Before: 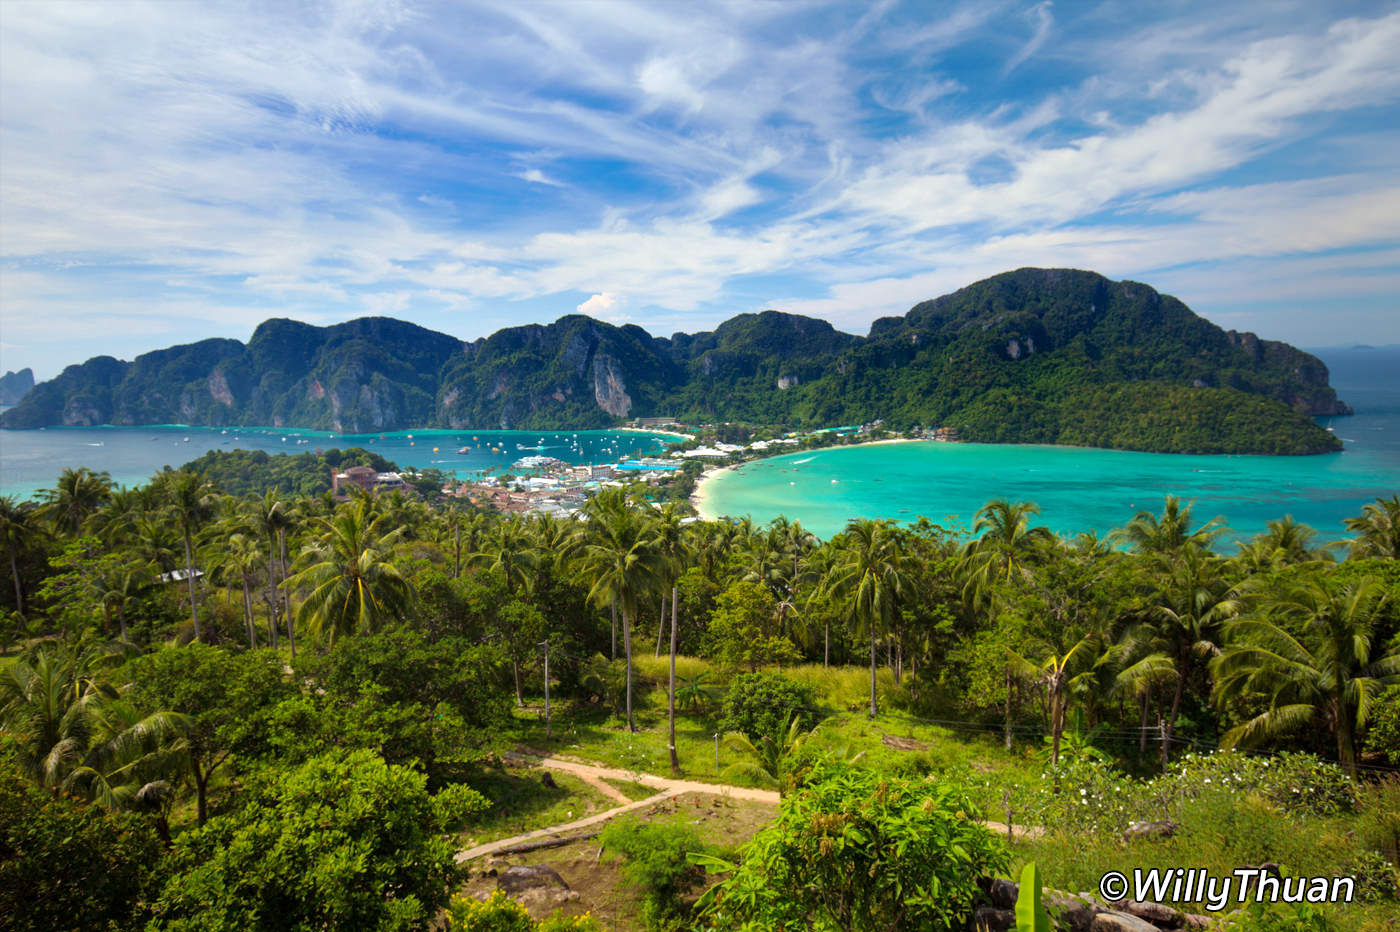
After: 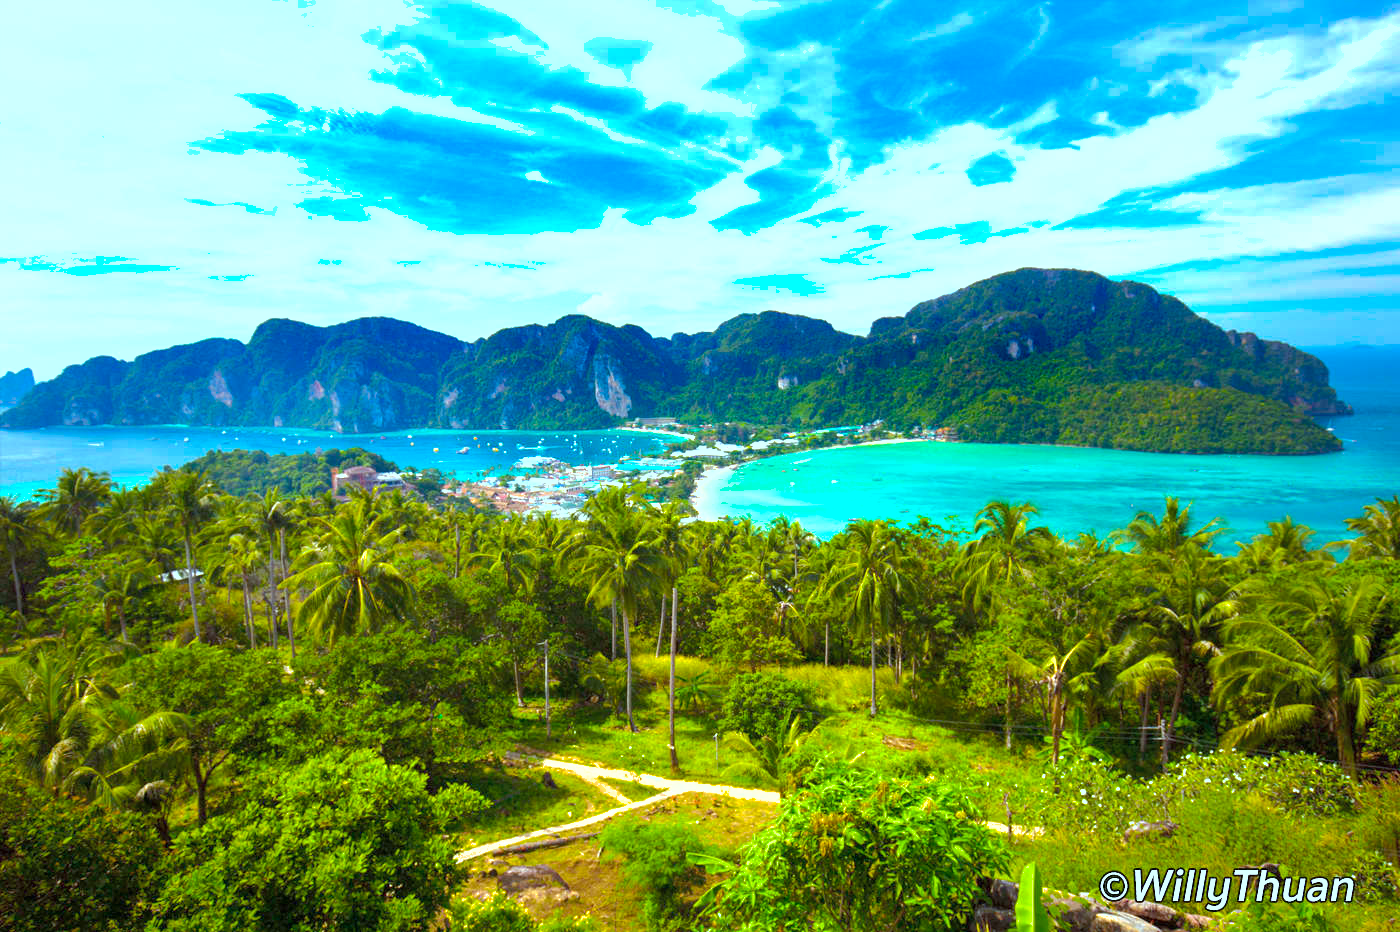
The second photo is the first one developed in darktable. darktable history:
exposure: black level correction 0, exposure 1 EV, compensate exposure bias true, compensate highlight preservation false
shadows and highlights: on, module defaults
color balance rgb: linear chroma grading › global chroma 15%, perceptual saturation grading › global saturation 30%
color correction: highlights a* -11.71, highlights b* -15.58
